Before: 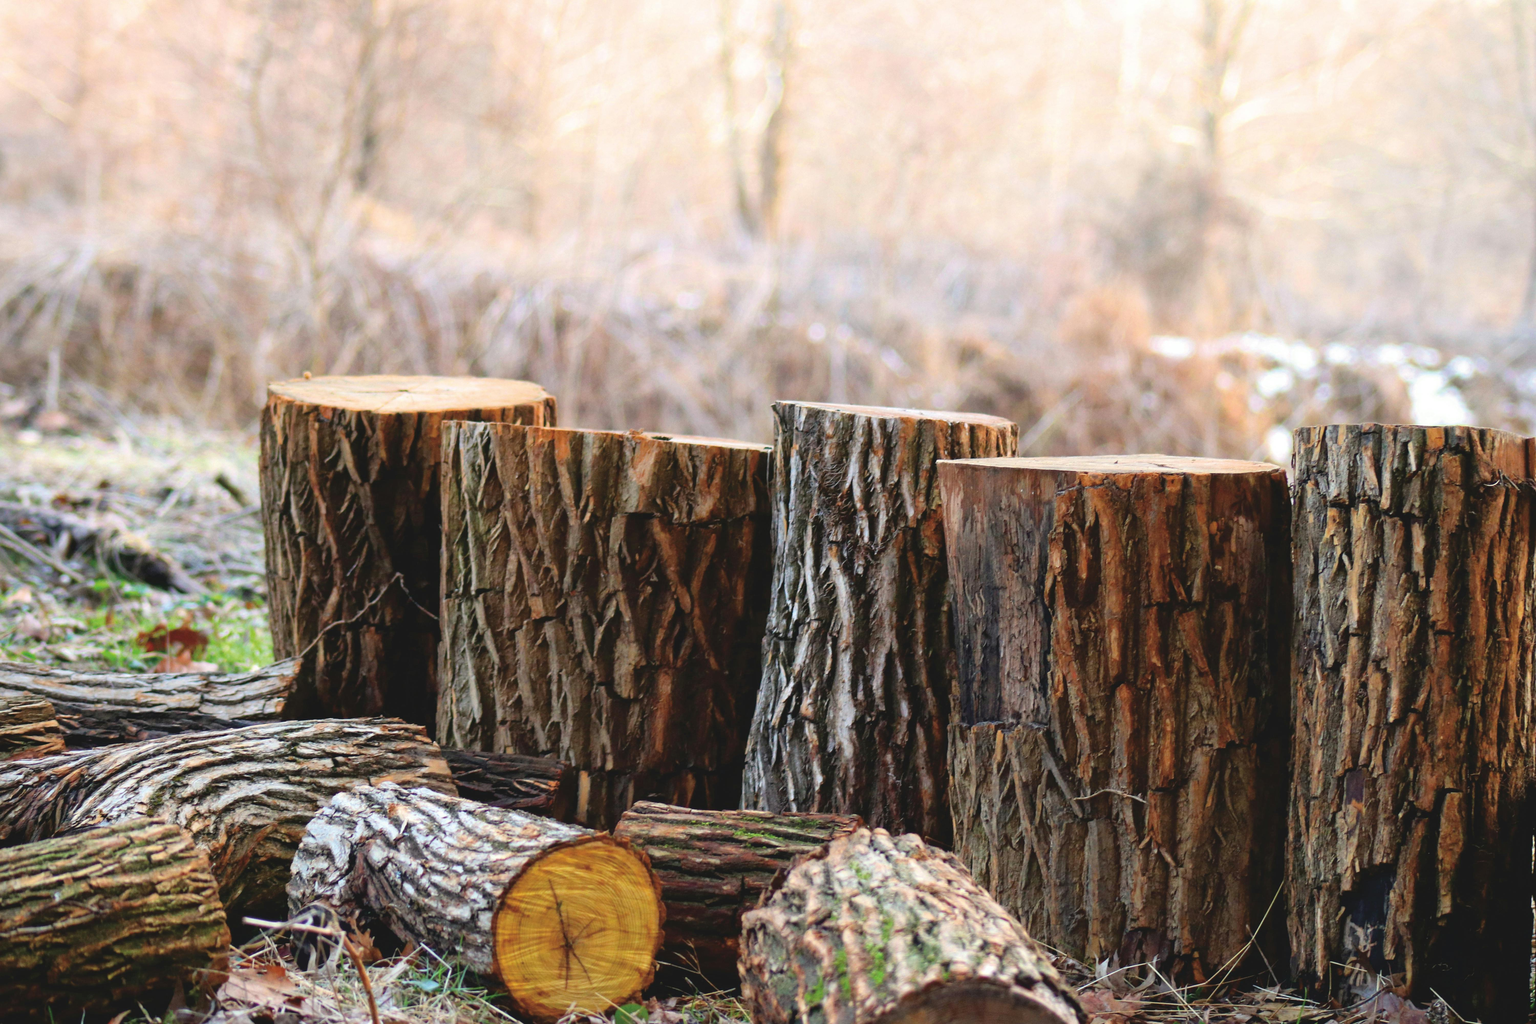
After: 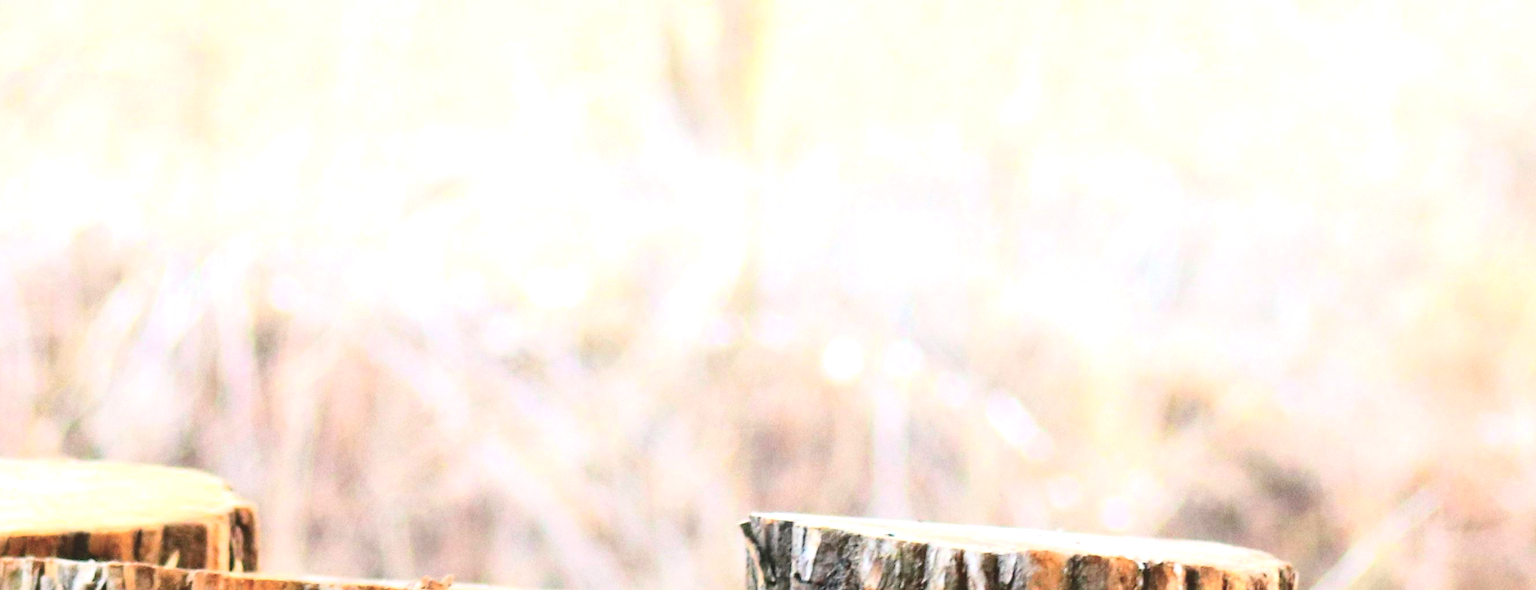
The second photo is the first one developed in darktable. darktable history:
crop: left 28.783%, top 16.849%, right 26.688%, bottom 57.499%
contrast brightness saturation: contrast 0.245, brightness 0.095
exposure: black level correction 0, exposure 0.678 EV, compensate highlight preservation false
